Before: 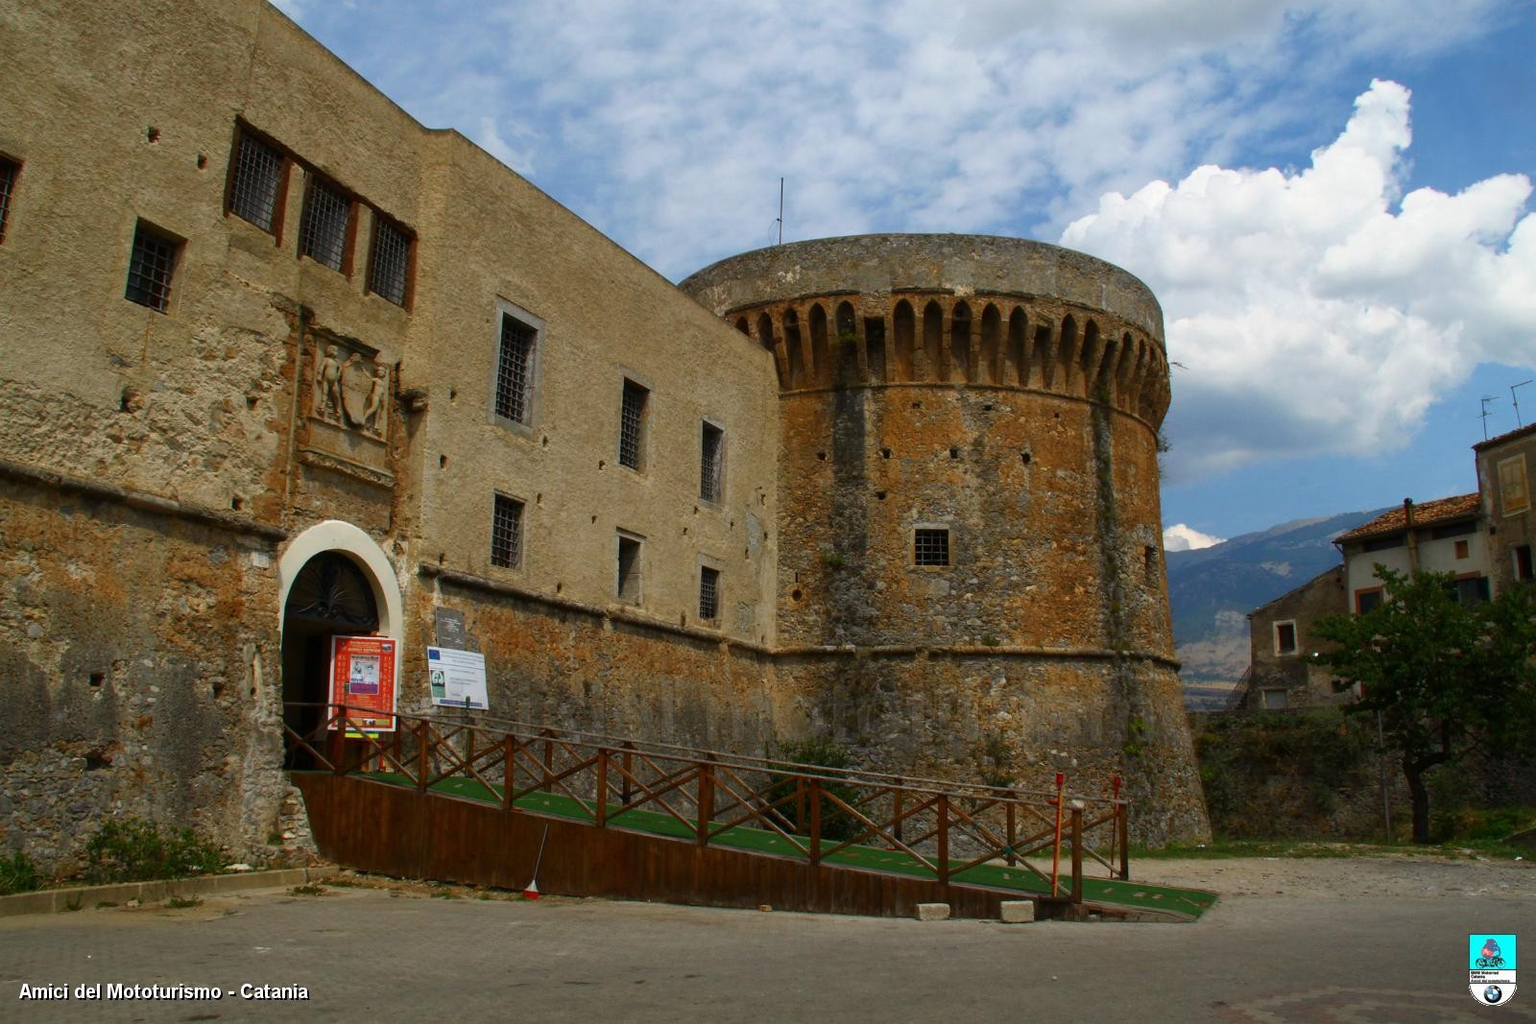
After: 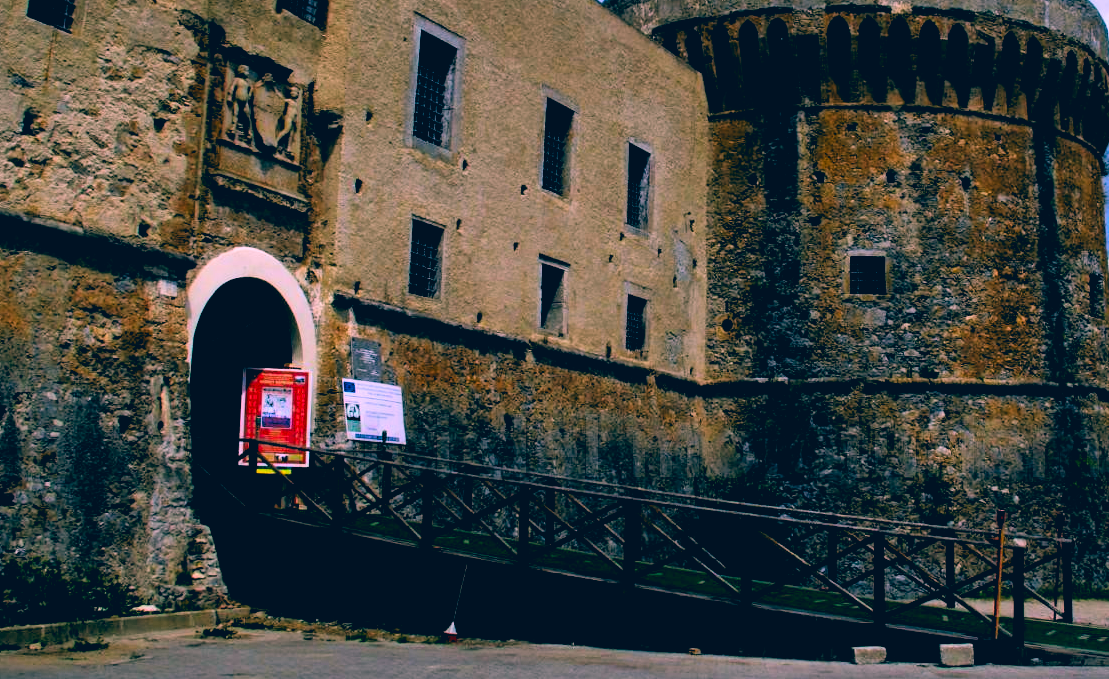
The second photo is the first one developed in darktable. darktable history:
white balance: red 0.967, blue 1.119, emerald 0.756
tone curve: curves: ch0 [(0, 0) (0.004, 0.001) (0.133, 0.112) (0.325, 0.362) (0.832, 0.893) (1, 1)], color space Lab, linked channels, preserve colors none
crop: left 6.488%, top 27.668%, right 24.183%, bottom 8.656%
color correction: highlights a* 17.03, highlights b* 0.205, shadows a* -15.38, shadows b* -14.56, saturation 1.5
rgb levels: levels [[0.034, 0.472, 0.904], [0, 0.5, 1], [0, 0.5, 1]]
